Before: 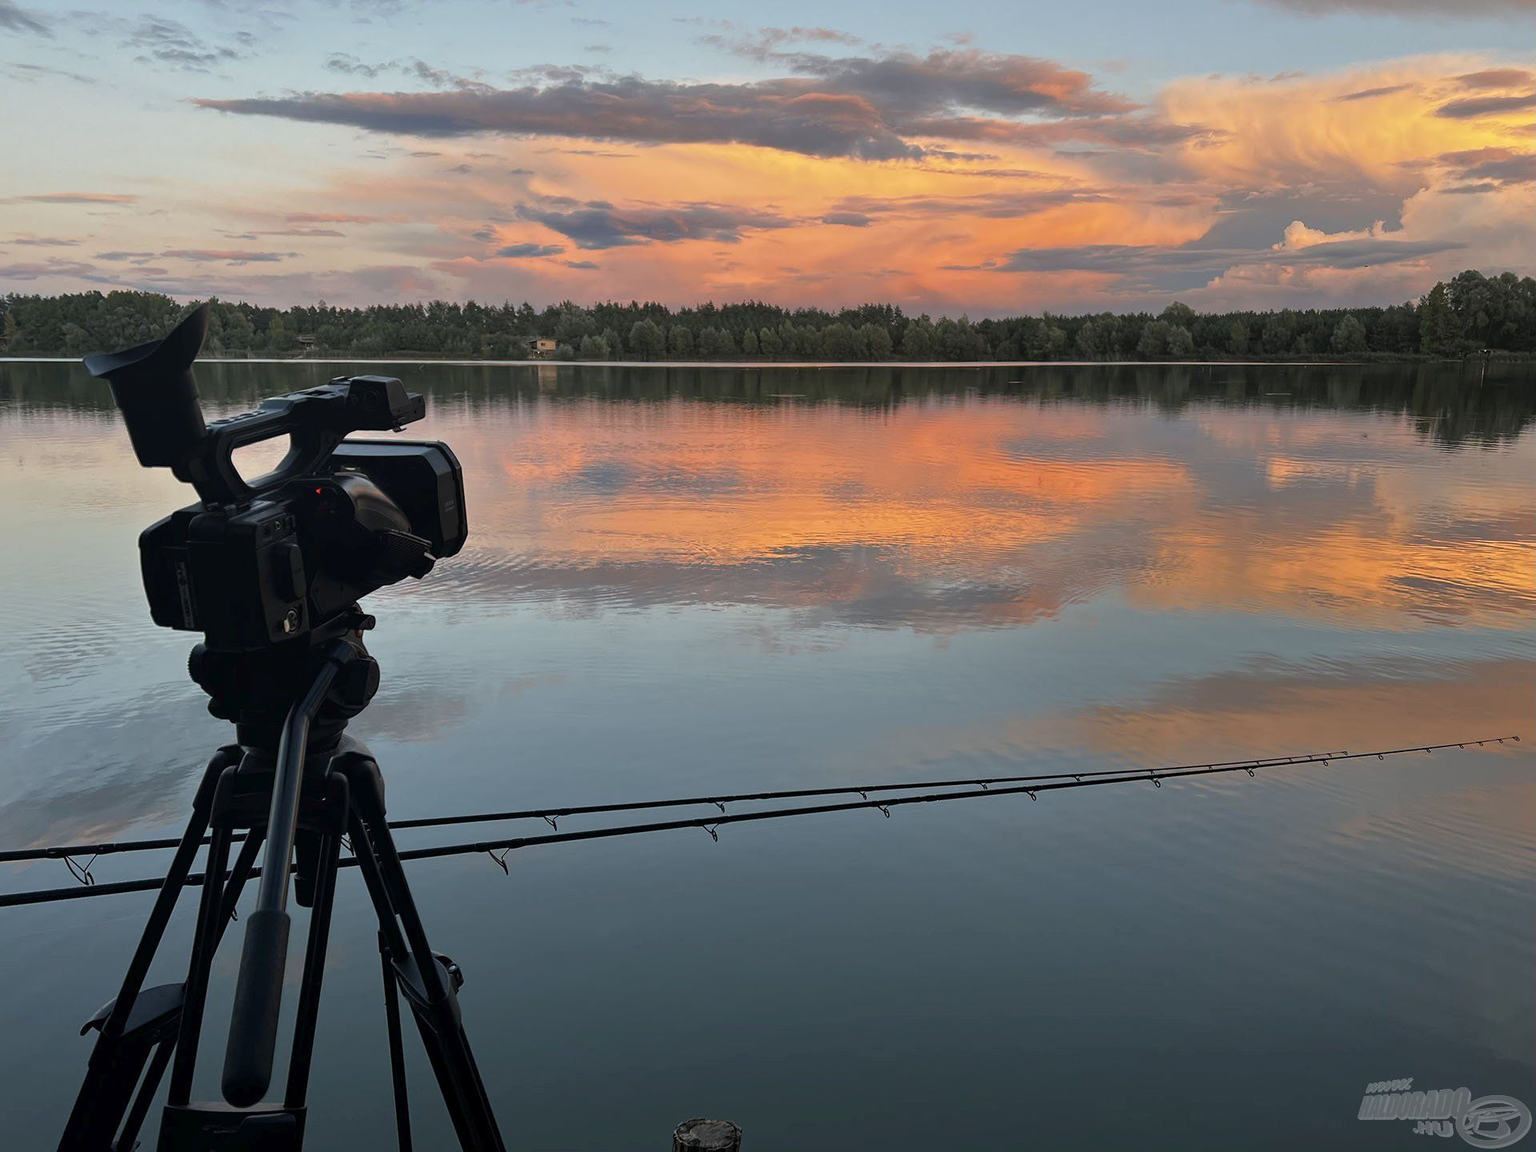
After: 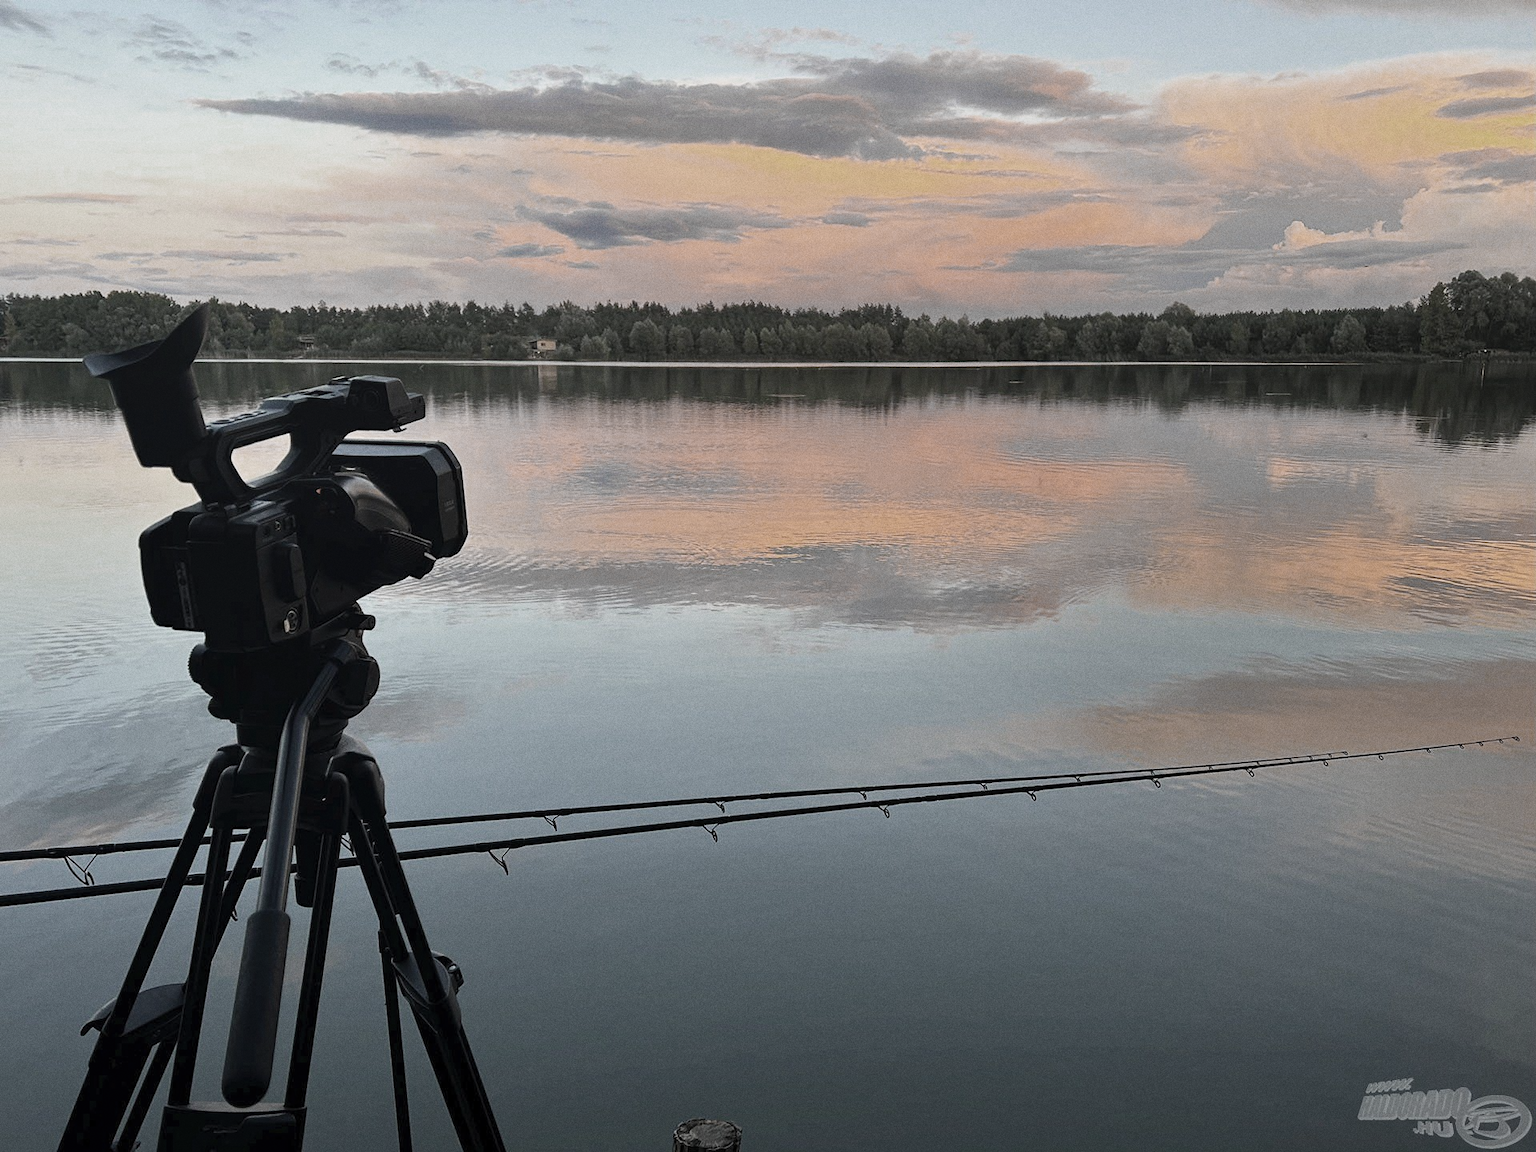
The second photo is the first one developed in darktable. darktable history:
color zones: curves: ch0 [(0, 0.487) (0.241, 0.395) (0.434, 0.373) (0.658, 0.412) (0.838, 0.487)]; ch1 [(0, 0) (0.053, 0.053) (0.211, 0.202) (0.579, 0.259) (0.781, 0.241)]
contrast brightness saturation: contrast 0.2, brightness 0.16, saturation 0.22
grain: coarseness 0.47 ISO
